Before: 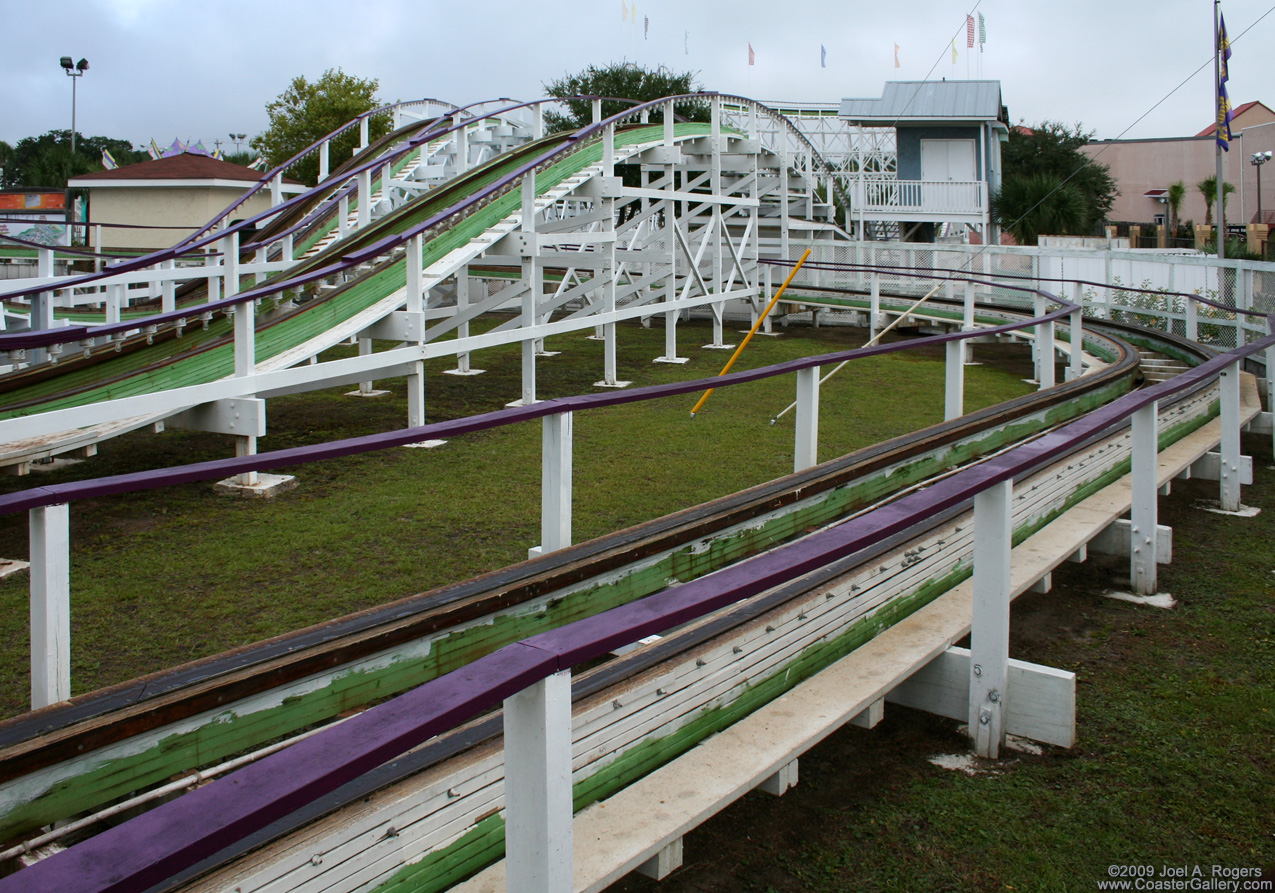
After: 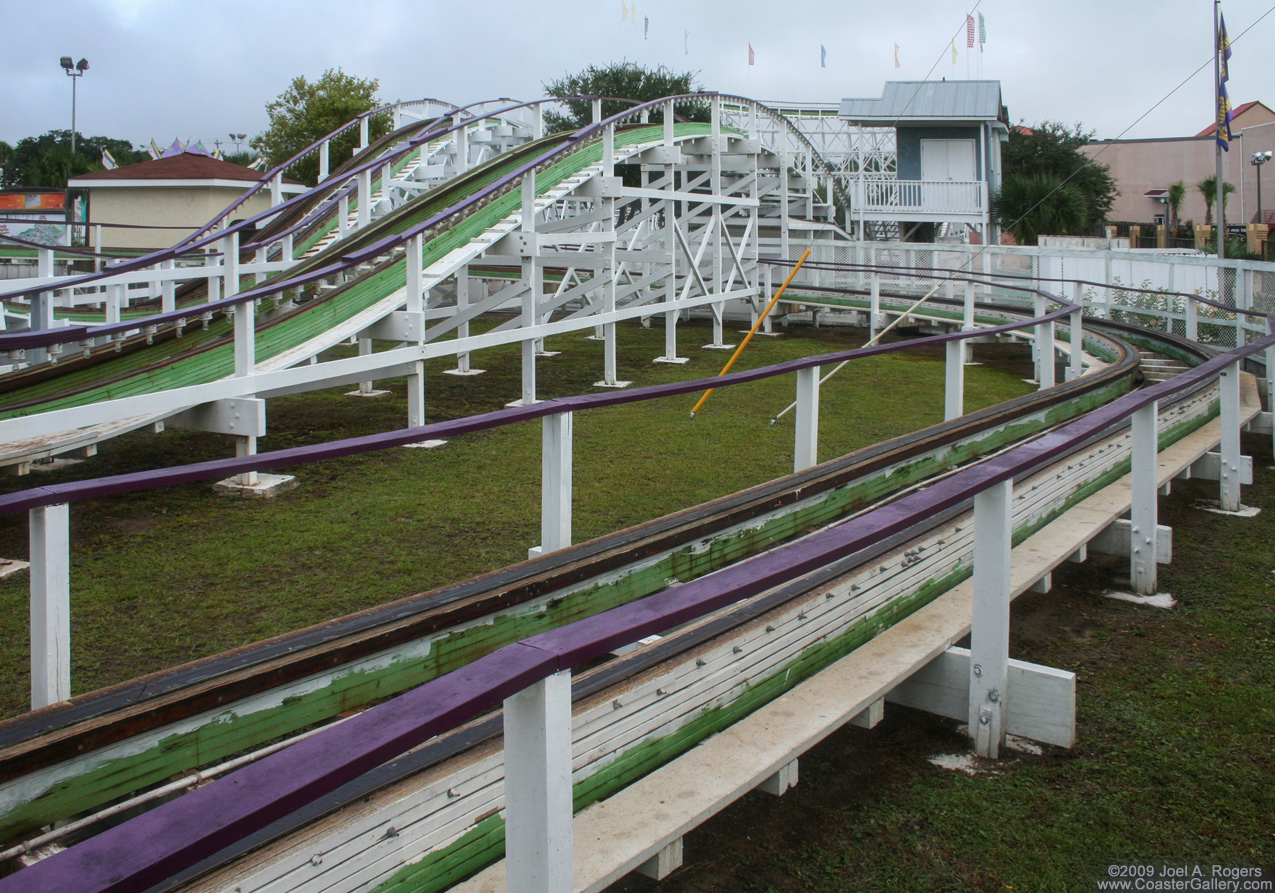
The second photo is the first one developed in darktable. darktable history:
local contrast: detail 109%
haze removal: strength -0.076, distance 0.359, compatibility mode true, adaptive false
